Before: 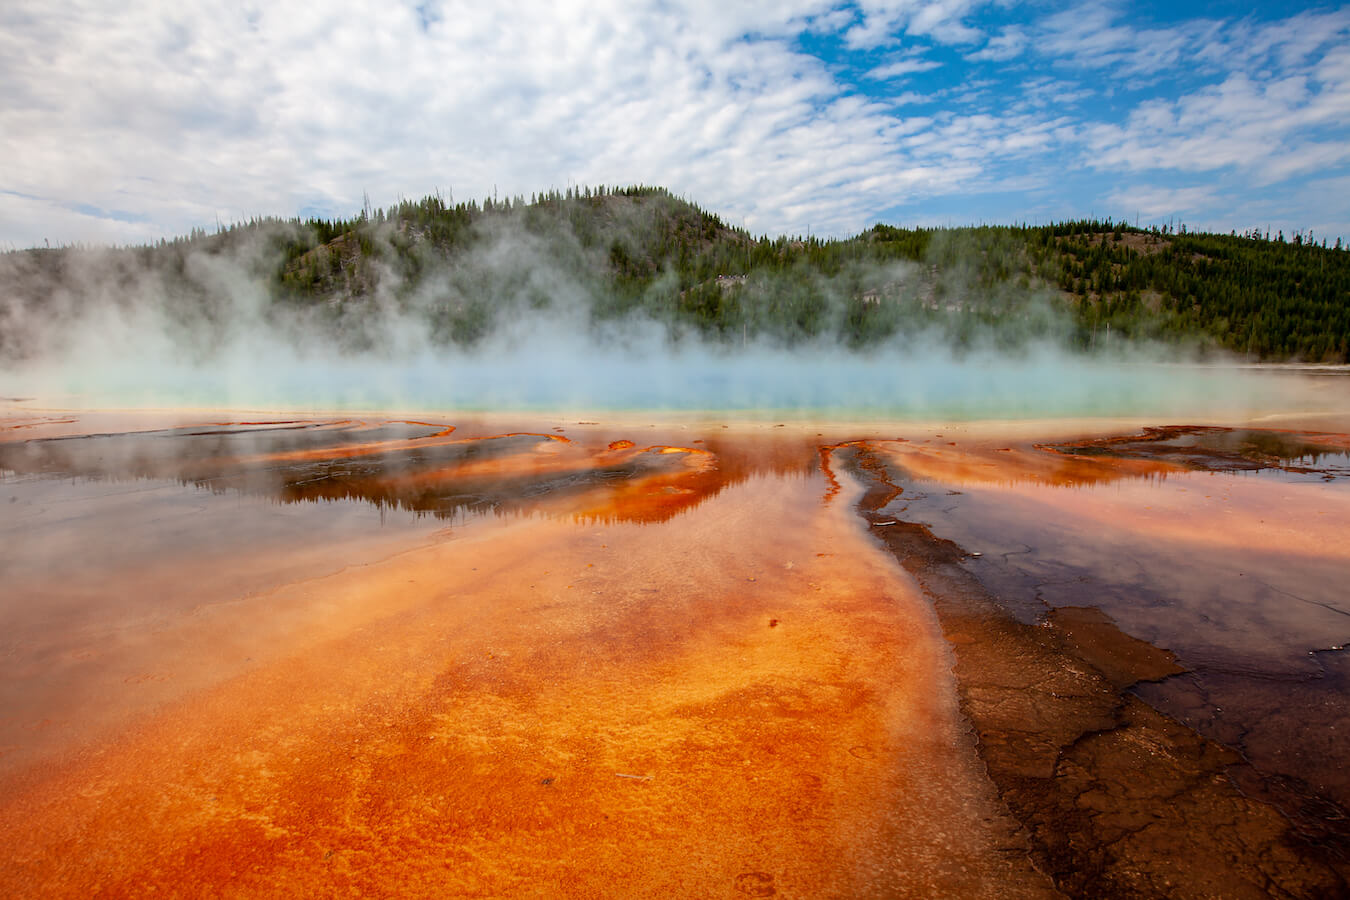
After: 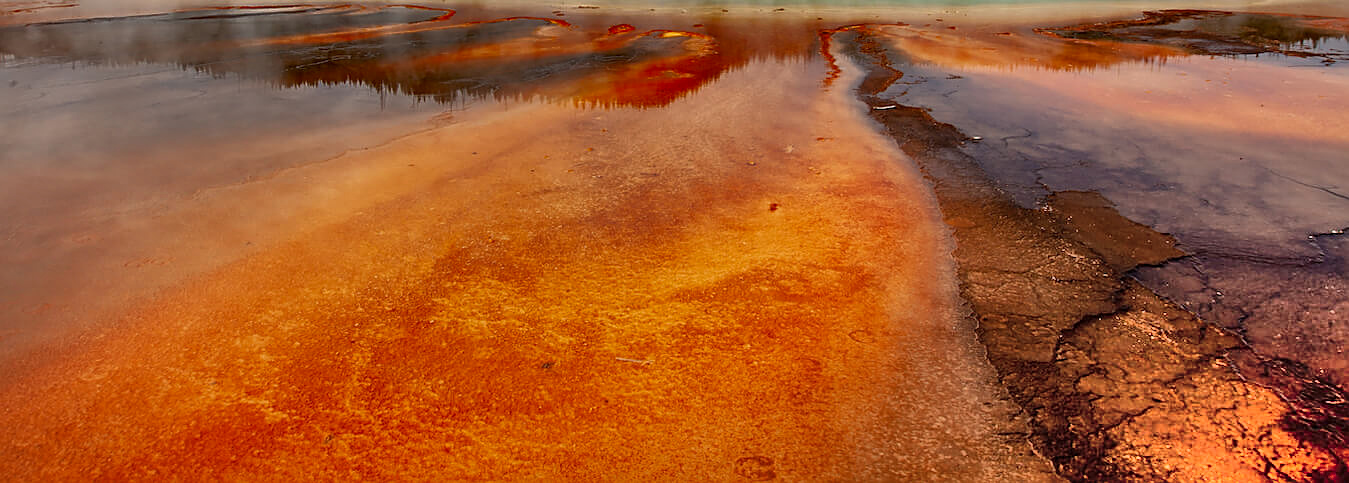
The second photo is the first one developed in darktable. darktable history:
shadows and highlights: radius 123.98, shadows 100, white point adjustment -3, highlights -100, highlights color adjustment 89.84%, soften with gaussian
sharpen: on, module defaults
crop and rotate: top 46.237%
